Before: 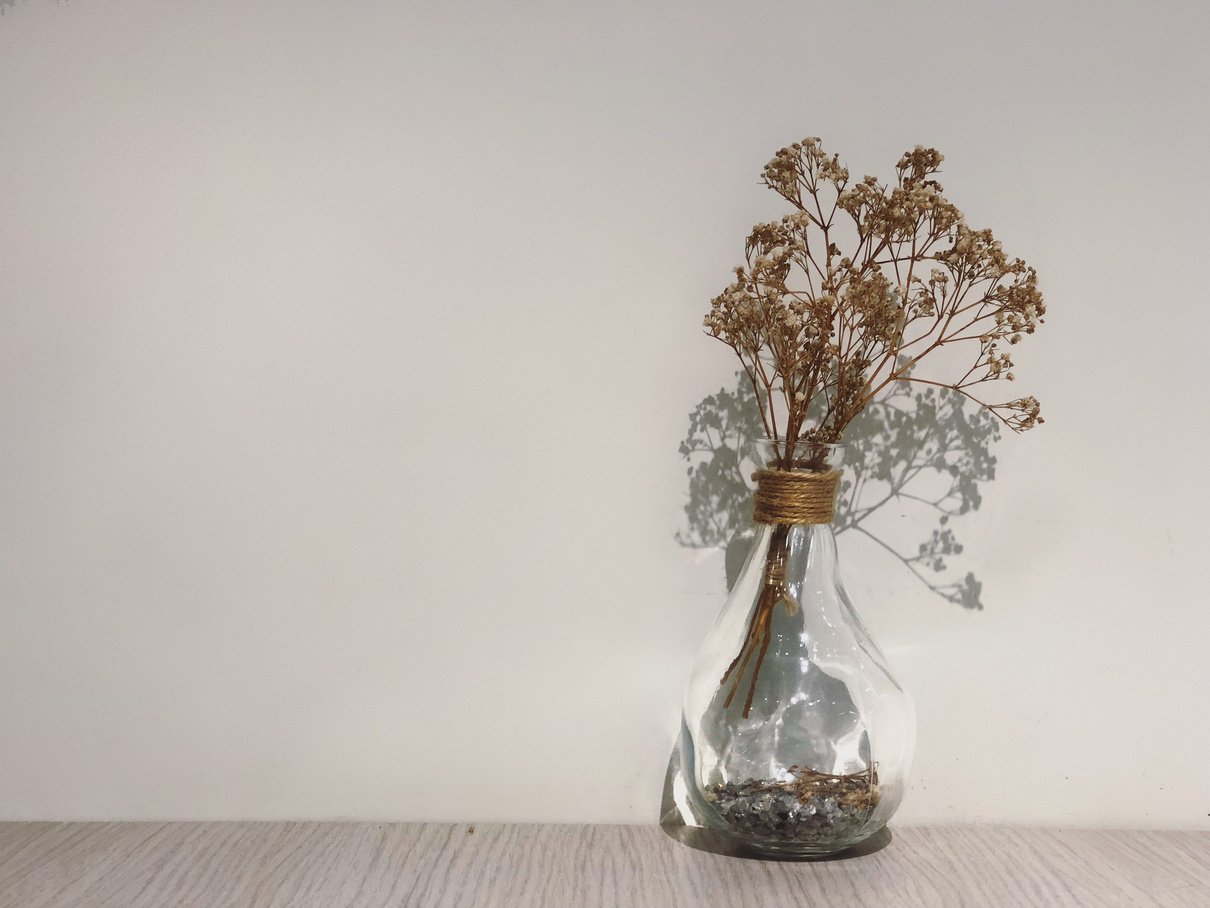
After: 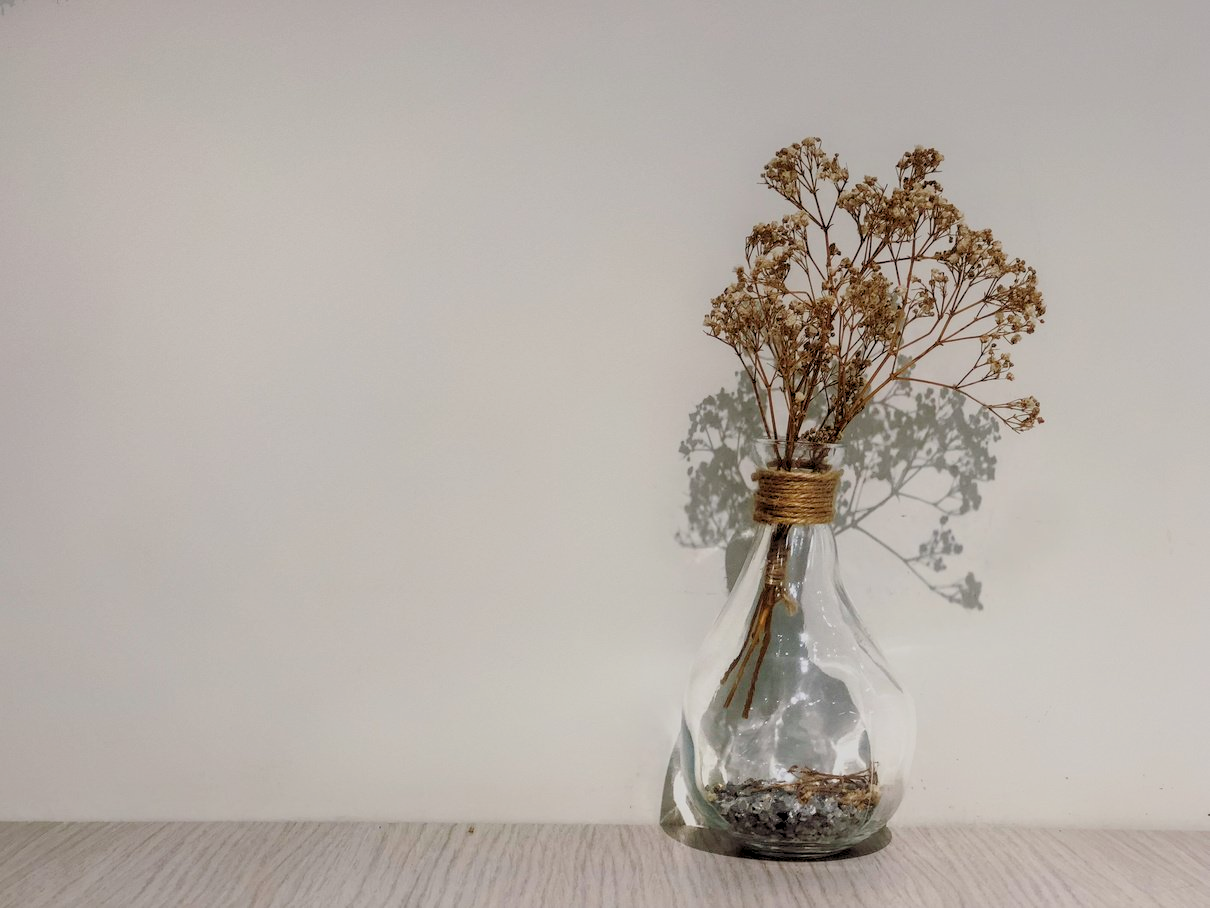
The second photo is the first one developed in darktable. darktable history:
exposure: black level correction 0, exposure -0.766 EV, compensate highlight preservation false
local contrast: detail 130%
levels: levels [0.093, 0.434, 0.988]
